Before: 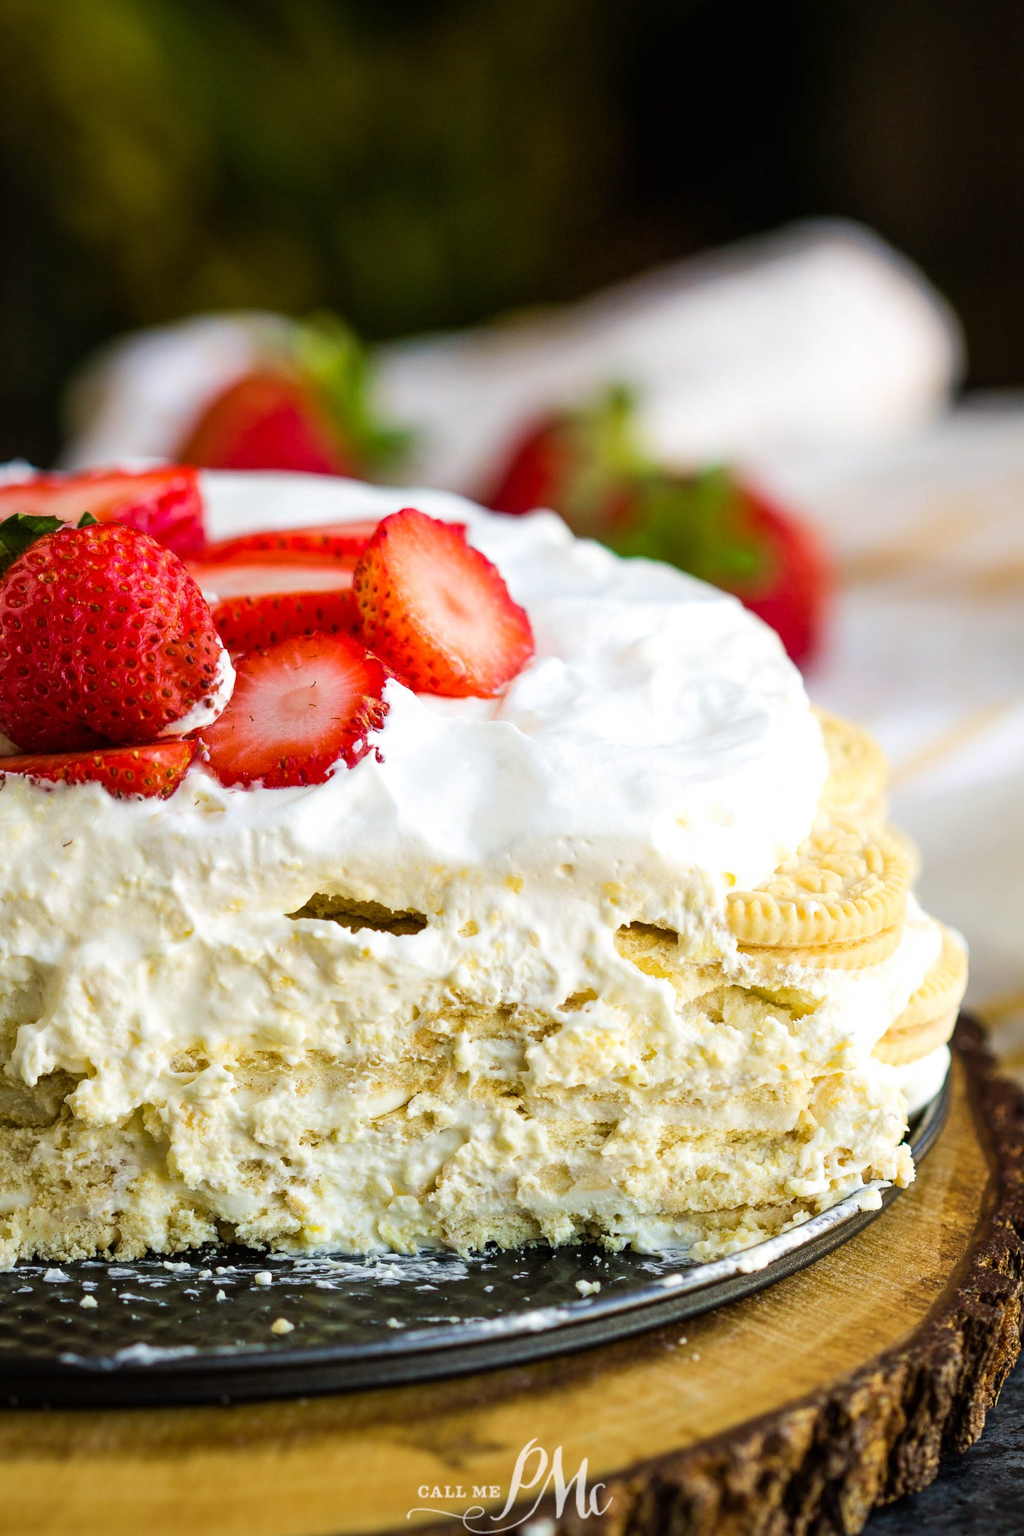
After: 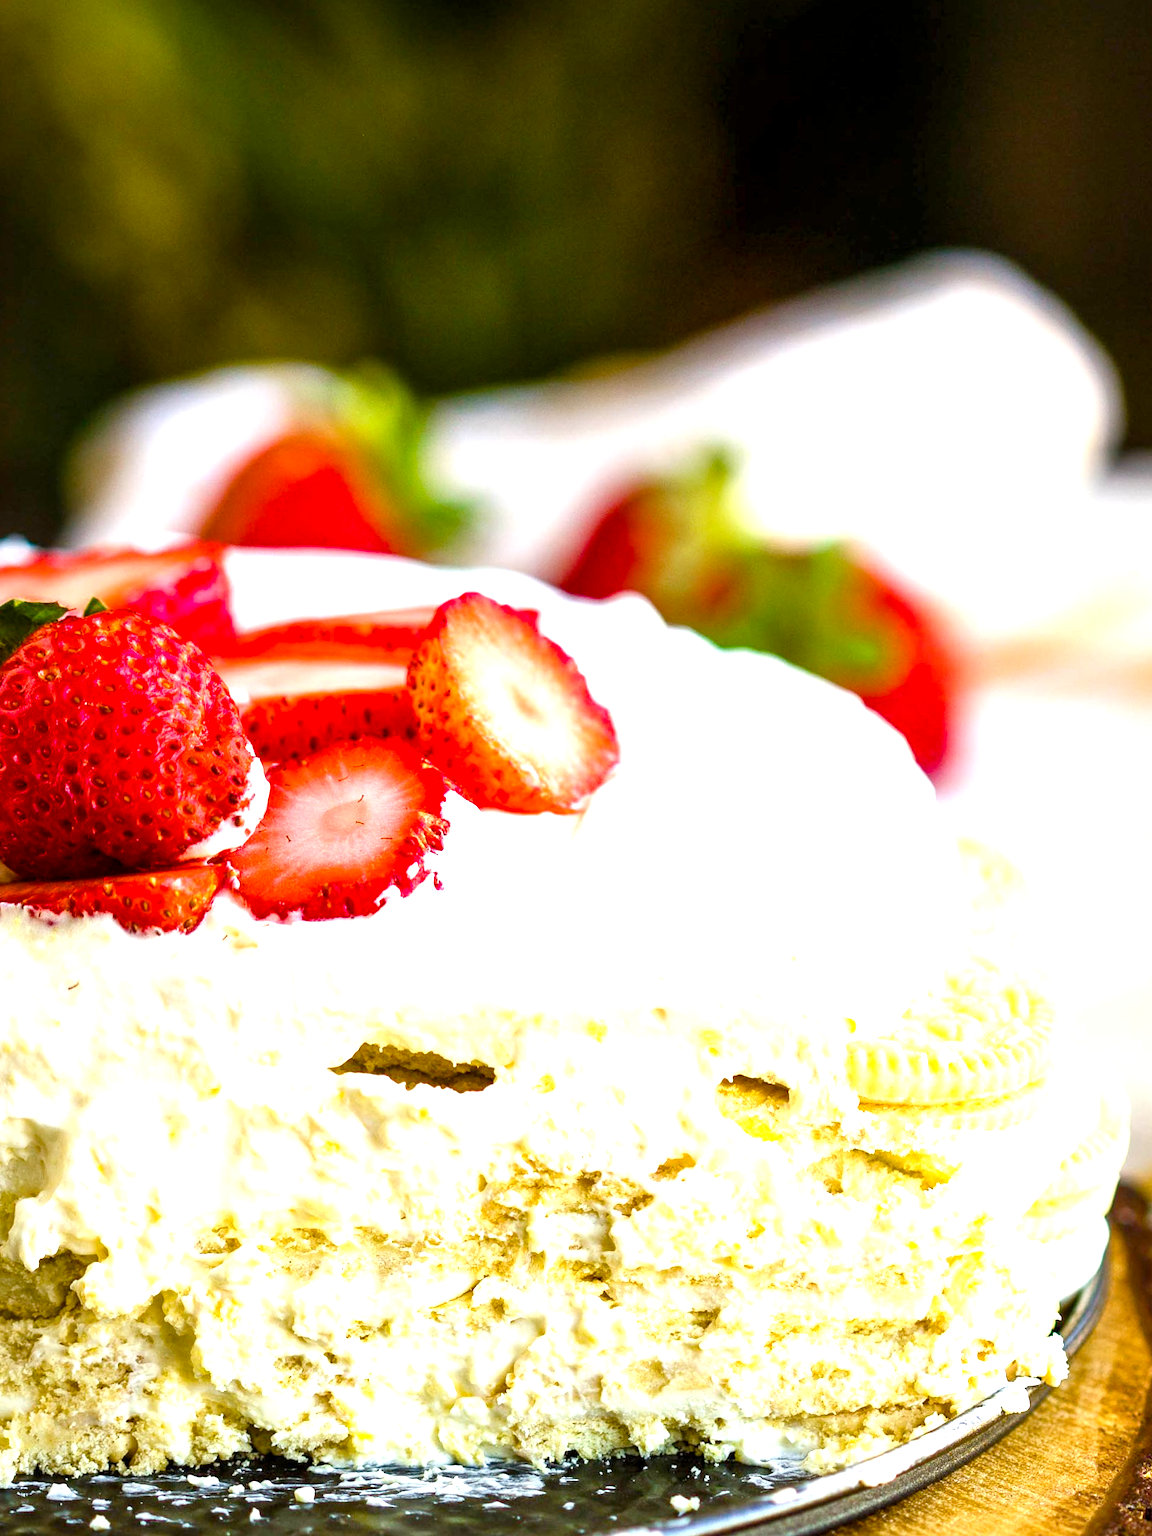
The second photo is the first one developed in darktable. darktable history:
color balance rgb: perceptual saturation grading › global saturation 35%, perceptual saturation grading › highlights -30%, perceptual saturation grading › shadows 35%, perceptual brilliance grading › global brilliance 3%, perceptual brilliance grading › highlights -3%, perceptual brilliance grading › shadows 3%
crop and rotate: angle 0.2°, left 0.275%, right 3.127%, bottom 14.18%
local contrast: highlights 100%, shadows 100%, detail 120%, midtone range 0.2
exposure: exposure 1 EV, compensate highlight preservation false
